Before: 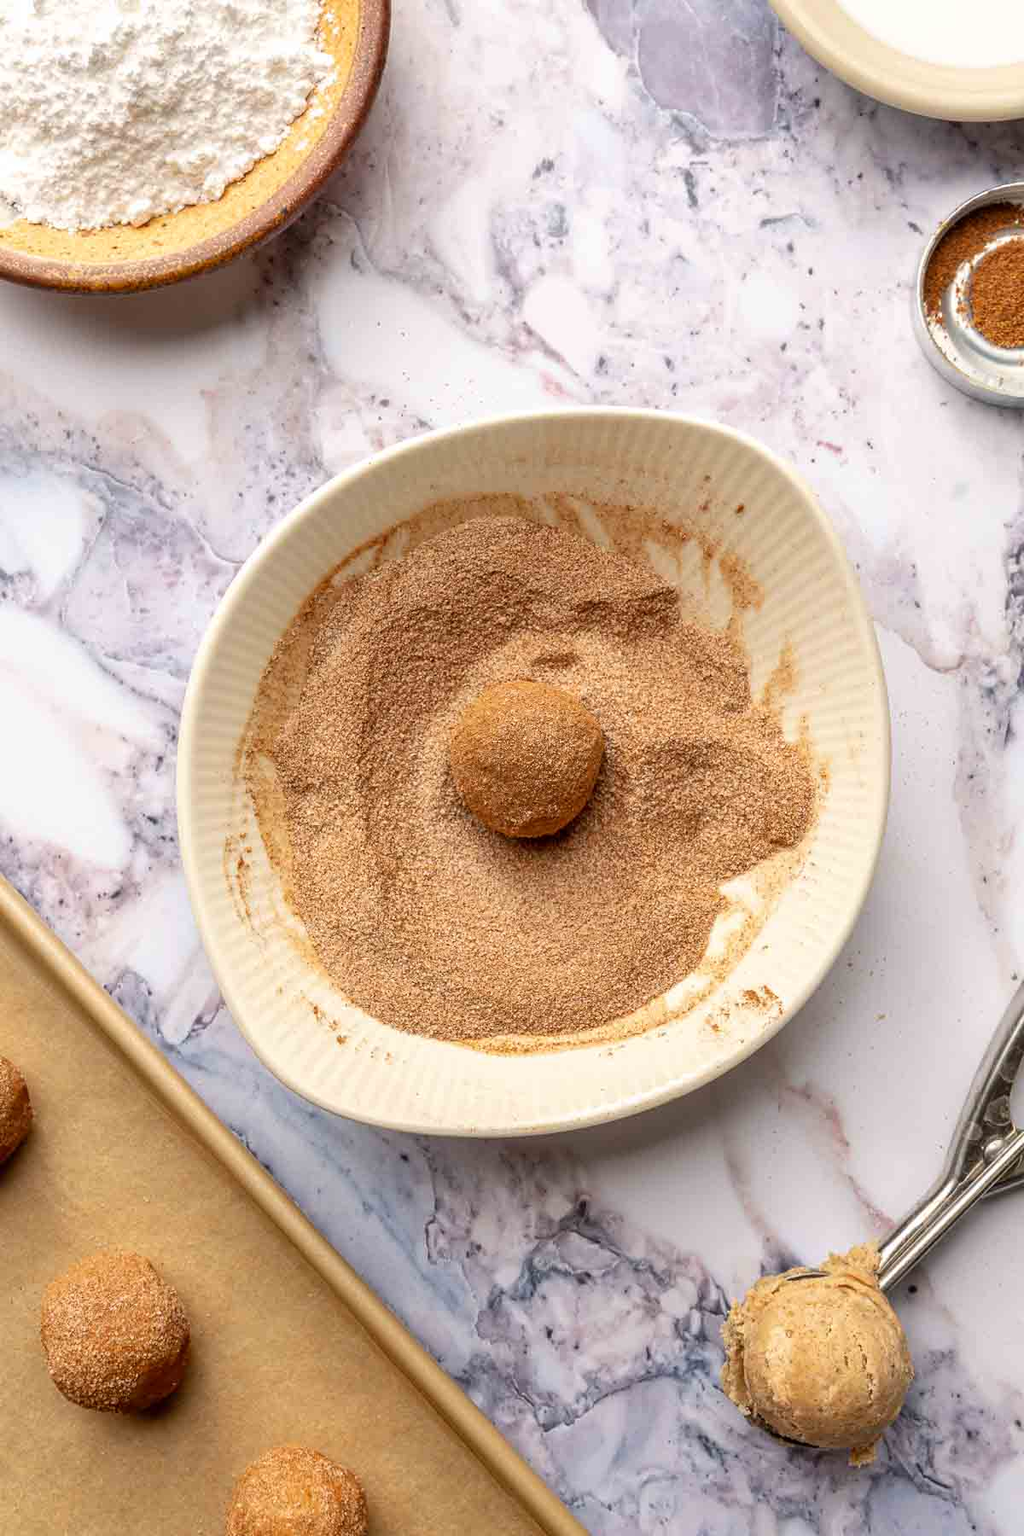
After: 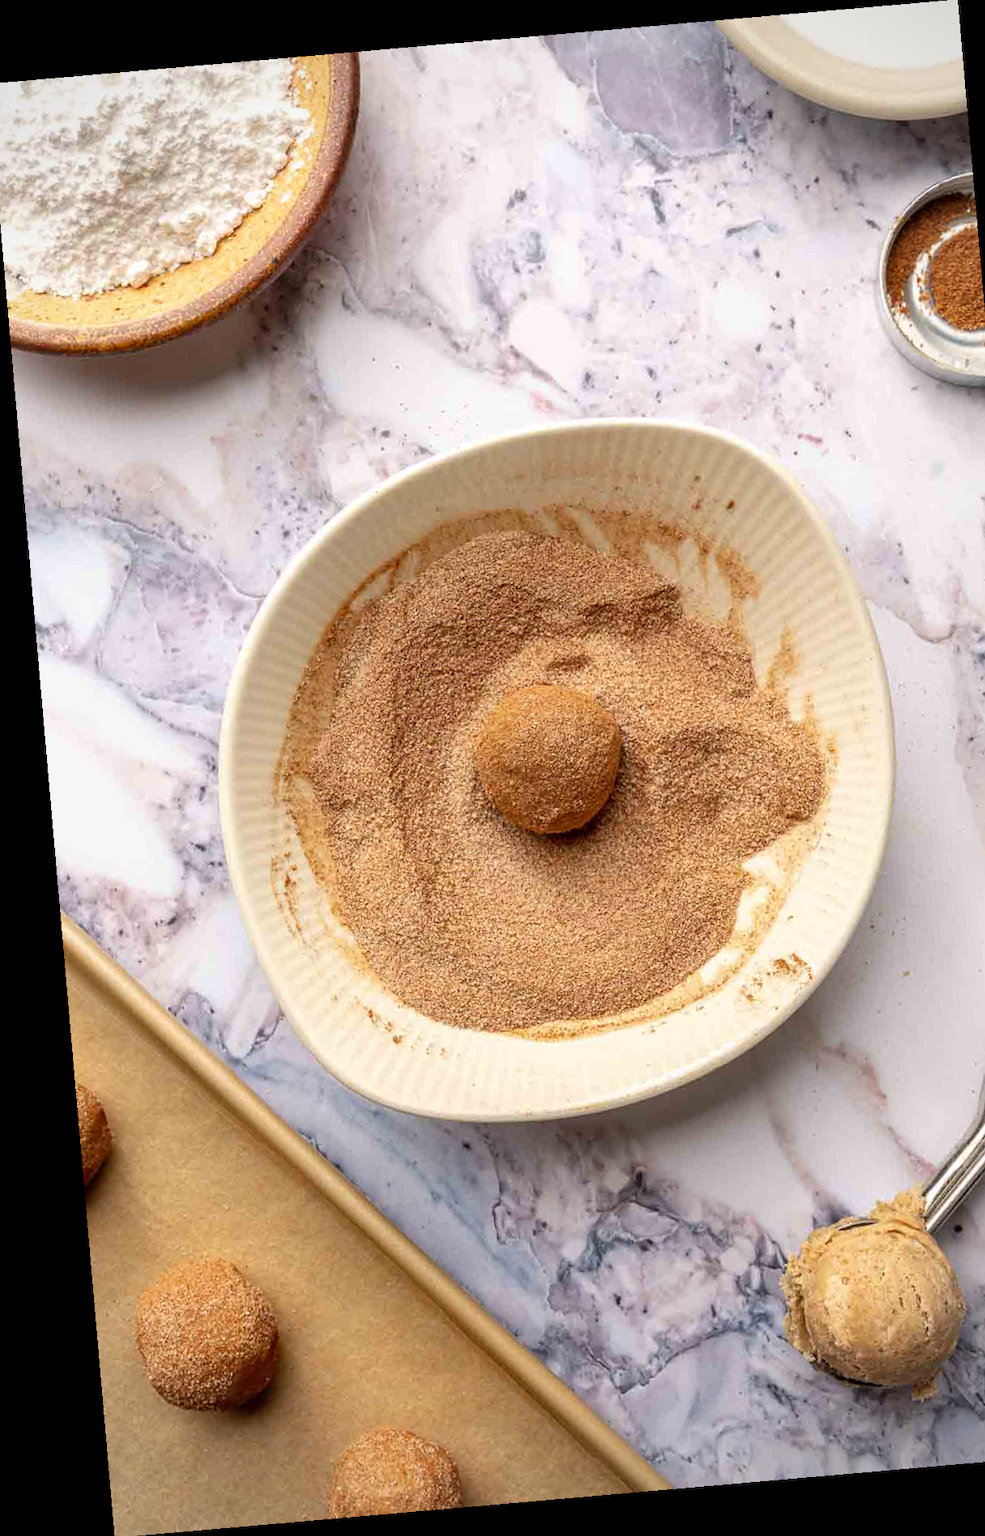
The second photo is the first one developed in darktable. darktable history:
rotate and perspective: rotation -4.98°, automatic cropping off
crop and rotate: left 1.088%, right 8.807%
local contrast: mode bilateral grid, contrast 20, coarseness 50, detail 102%, midtone range 0.2
vignetting: fall-off radius 60.92%
